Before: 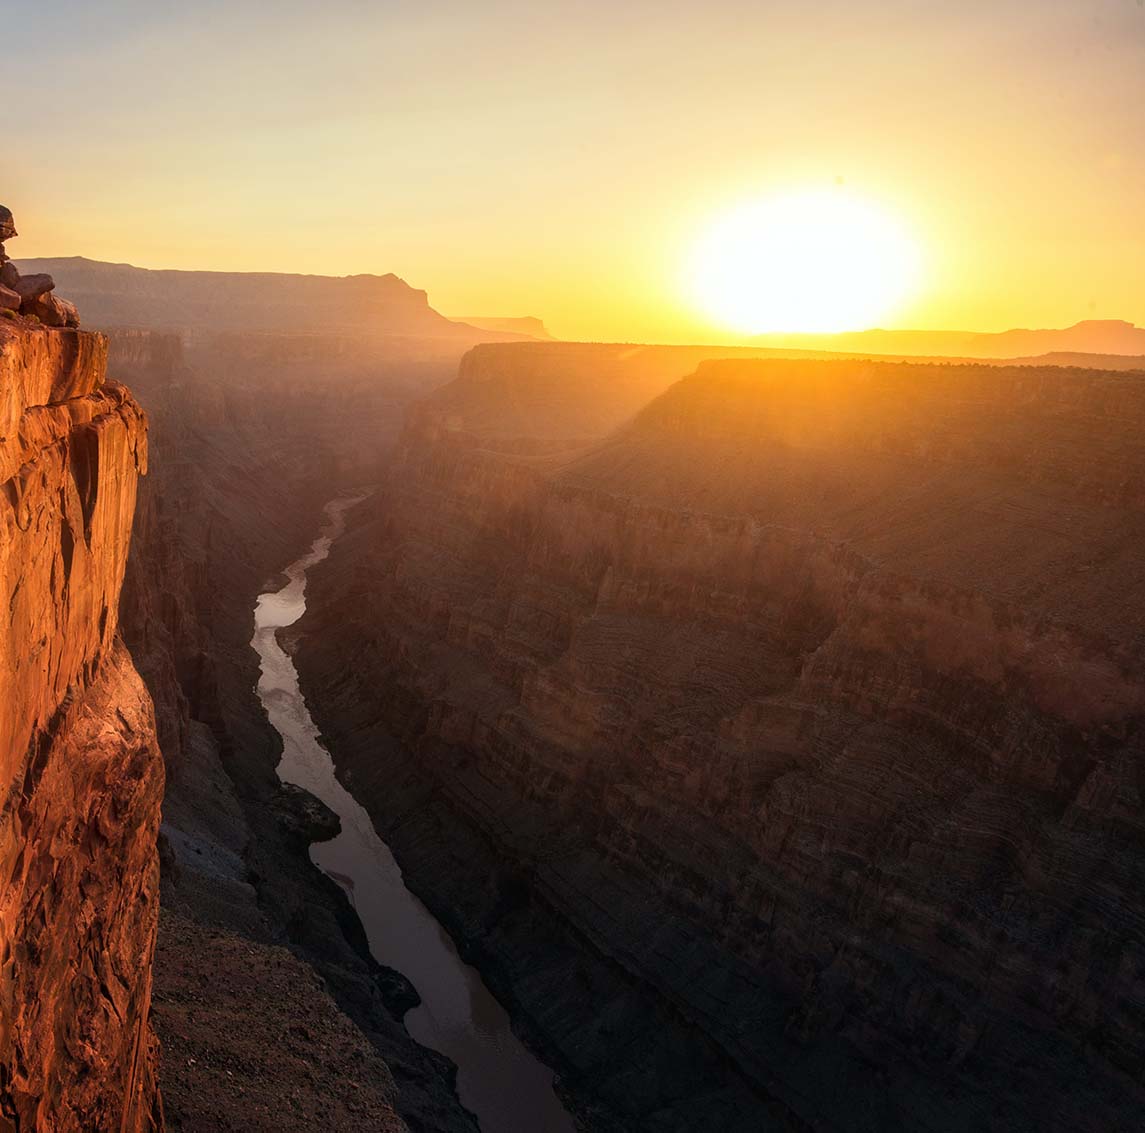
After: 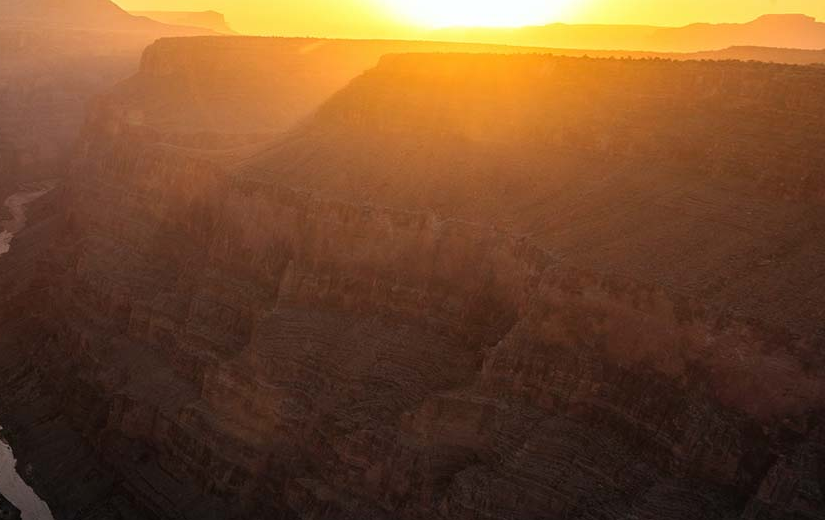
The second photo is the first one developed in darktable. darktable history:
crop and rotate: left 27.938%, top 27.046%, bottom 27.046%
